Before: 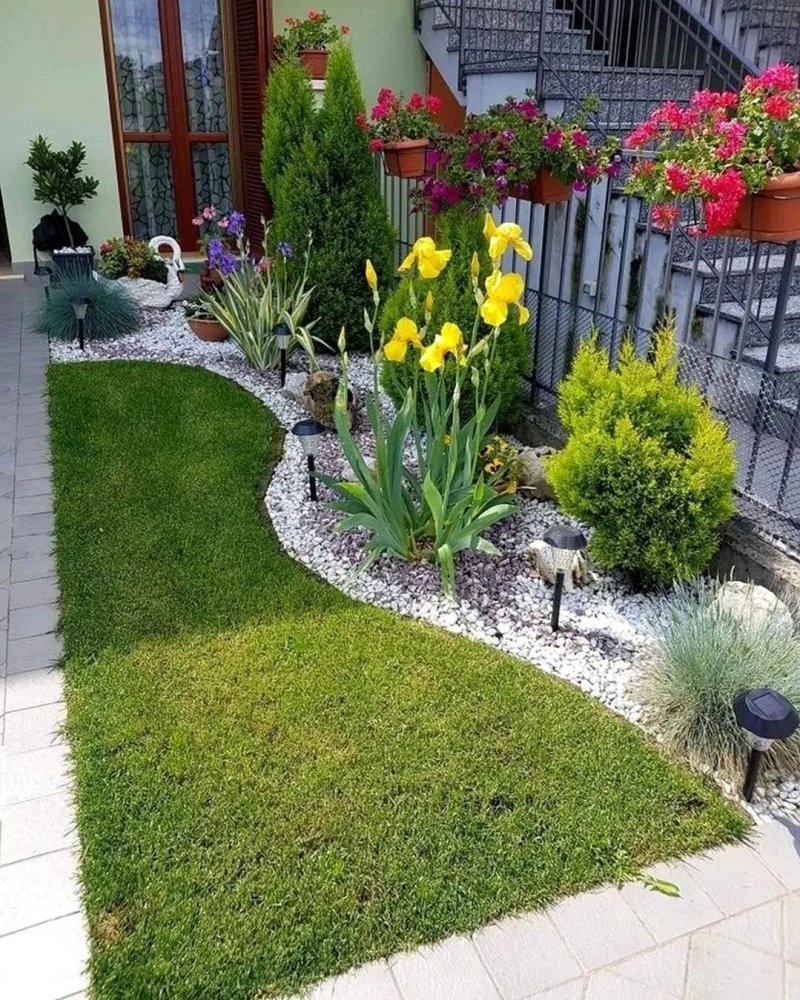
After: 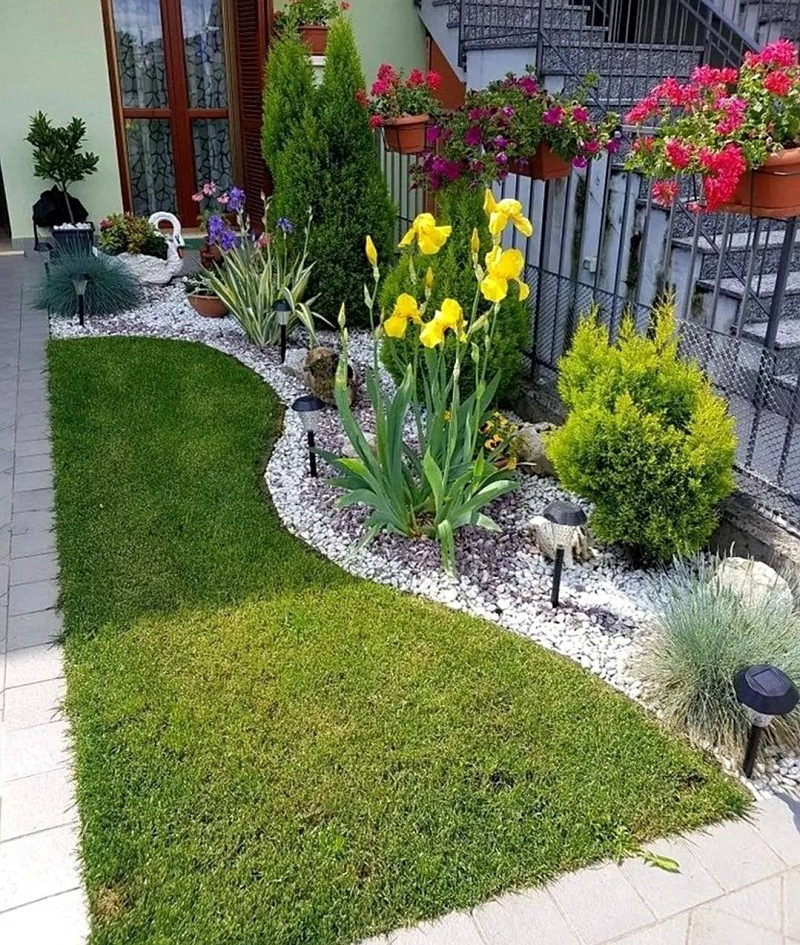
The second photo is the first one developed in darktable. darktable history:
sharpen: amount 0.2
crop and rotate: top 2.479%, bottom 3.018%
